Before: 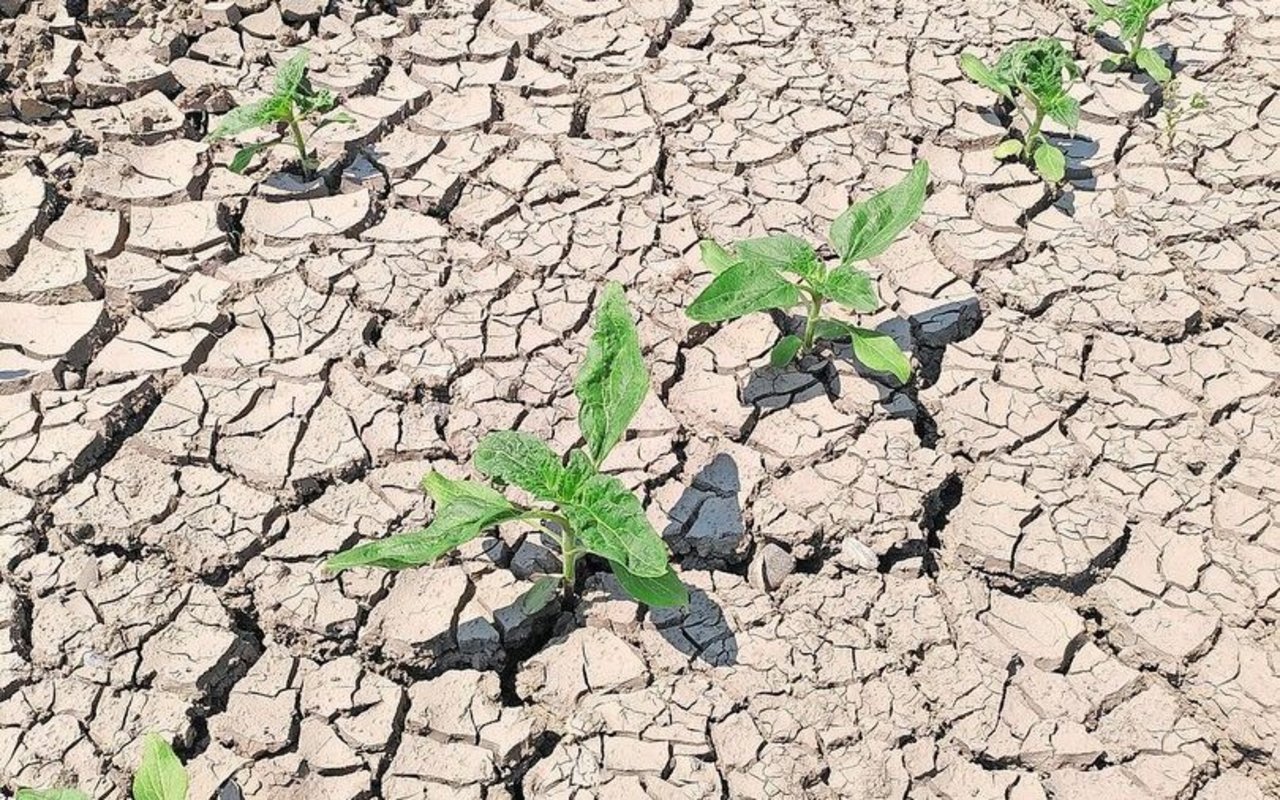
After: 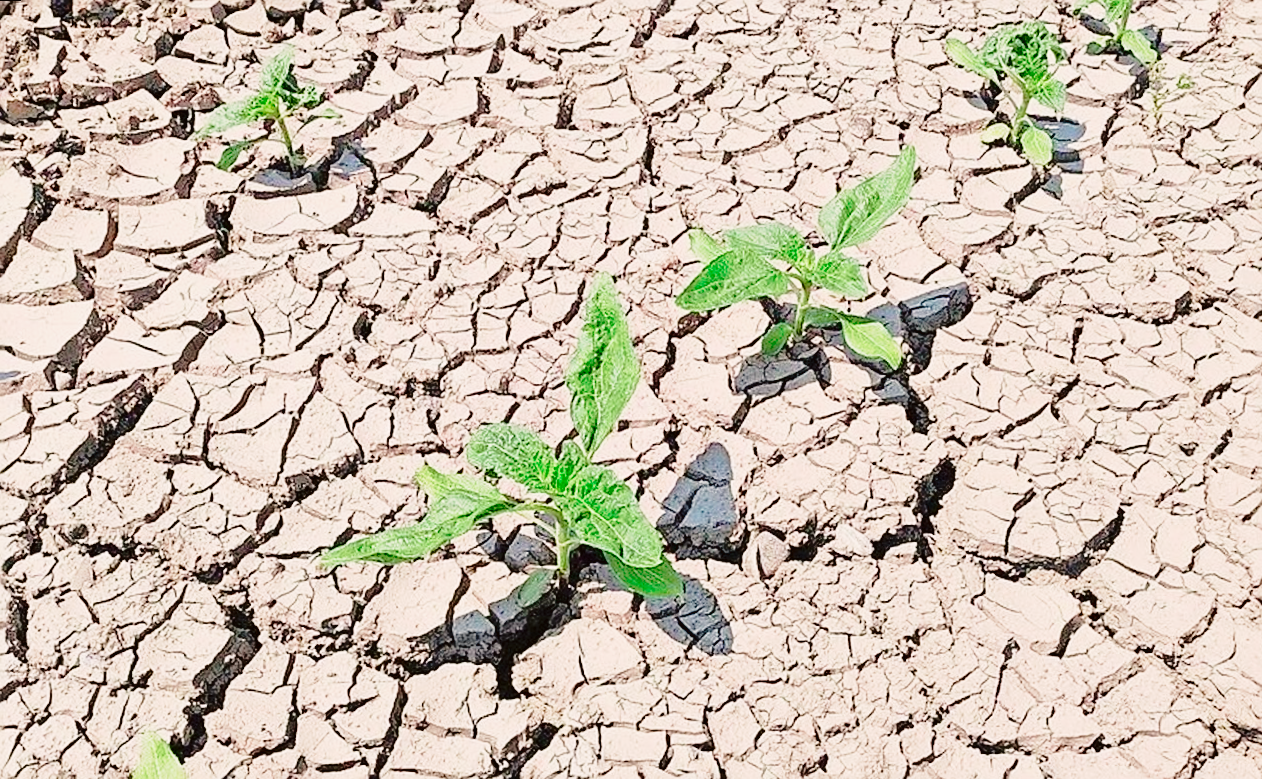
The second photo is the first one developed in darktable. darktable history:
crop and rotate: left 0.126%
shadows and highlights: radius 125.46, shadows 21.19, highlights -21.19, low approximation 0.01
sharpen: on, module defaults
white balance: red 1.009, blue 0.985
rotate and perspective: rotation -1°, crop left 0.011, crop right 0.989, crop top 0.025, crop bottom 0.975
tone curve: curves: ch0 [(0, 0.013) (0.175, 0.11) (0.337, 0.304) (0.498, 0.485) (0.78, 0.742) (0.993, 0.954)]; ch1 [(0, 0) (0.294, 0.184) (0.359, 0.34) (0.362, 0.35) (0.43, 0.41) (0.469, 0.463) (0.495, 0.502) (0.54, 0.563) (0.612, 0.641) (1, 1)]; ch2 [(0, 0) (0.44, 0.437) (0.495, 0.502) (0.524, 0.534) (0.557, 0.56) (0.634, 0.654) (0.728, 0.722) (1, 1)], color space Lab, independent channels, preserve colors none
base curve: curves: ch0 [(0, 0) (0.028, 0.03) (0.121, 0.232) (0.46, 0.748) (0.859, 0.968) (1, 1)], preserve colors none
